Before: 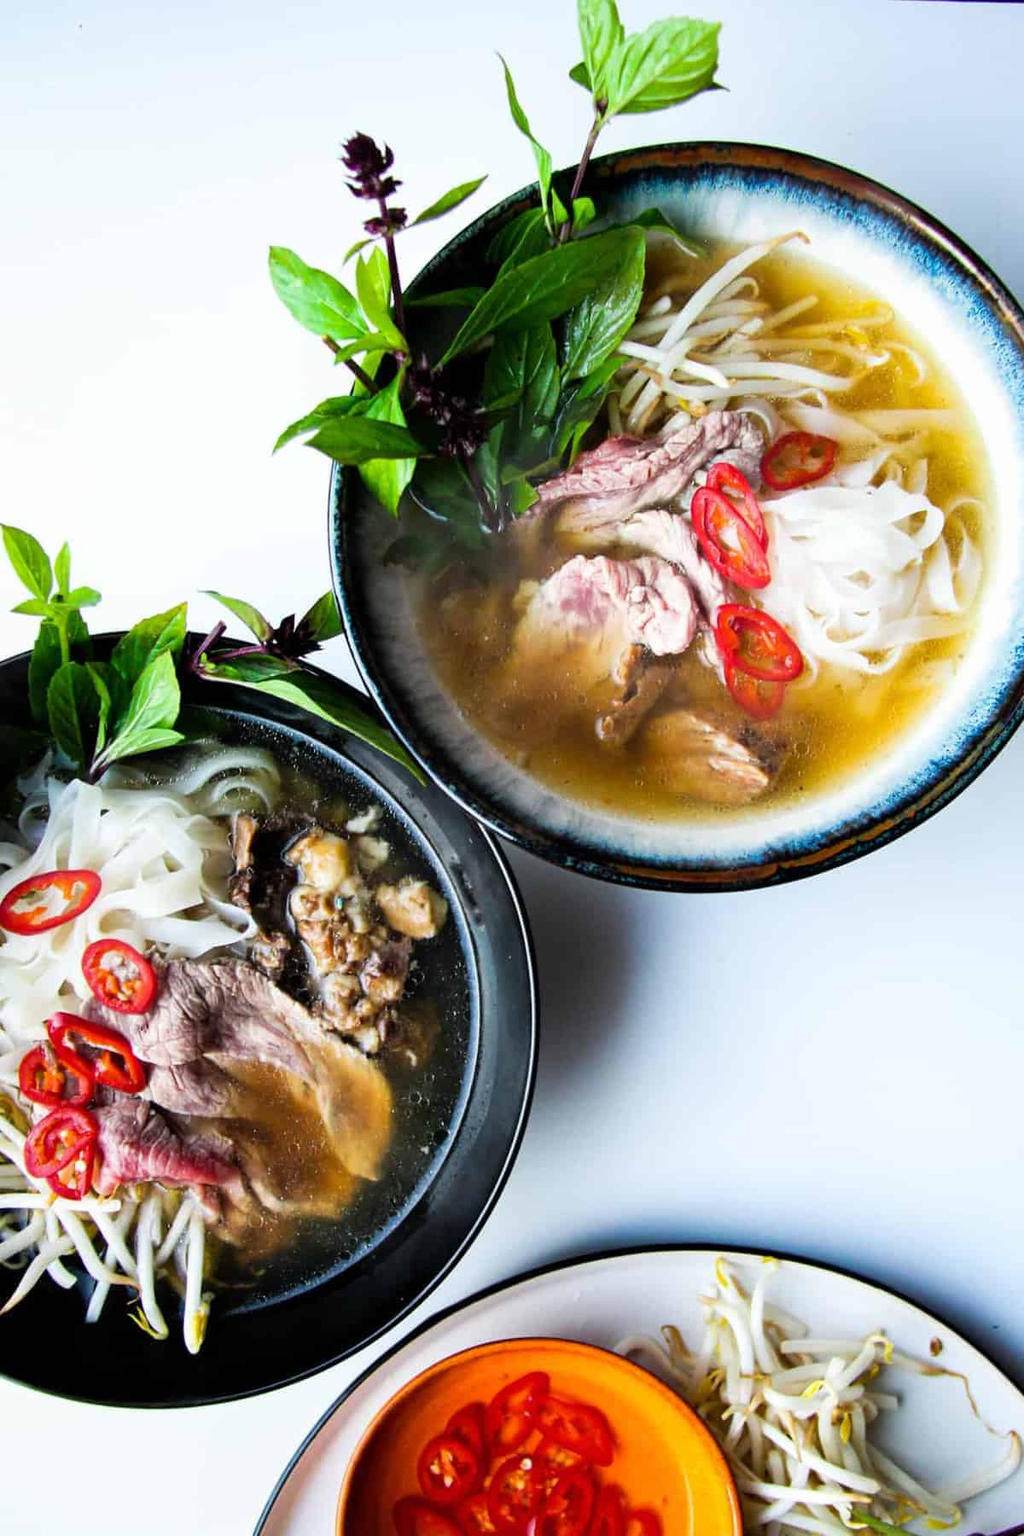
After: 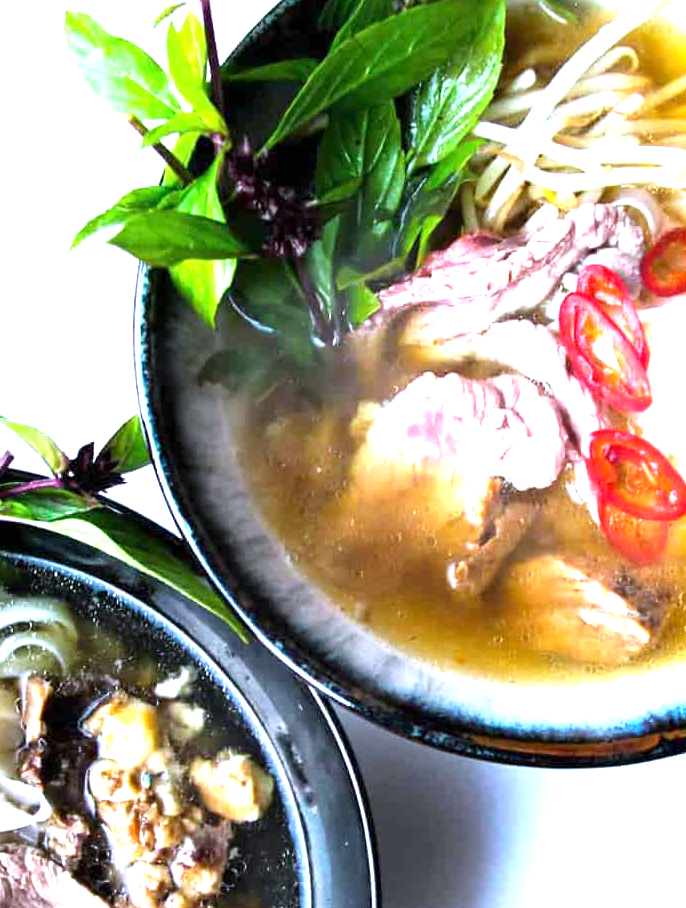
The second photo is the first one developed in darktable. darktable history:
crop: left 20.932%, top 15.471%, right 21.848%, bottom 34.081%
exposure: exposure 1.25 EV, compensate exposure bias true, compensate highlight preservation false
white balance: red 0.967, blue 1.119, emerald 0.756
